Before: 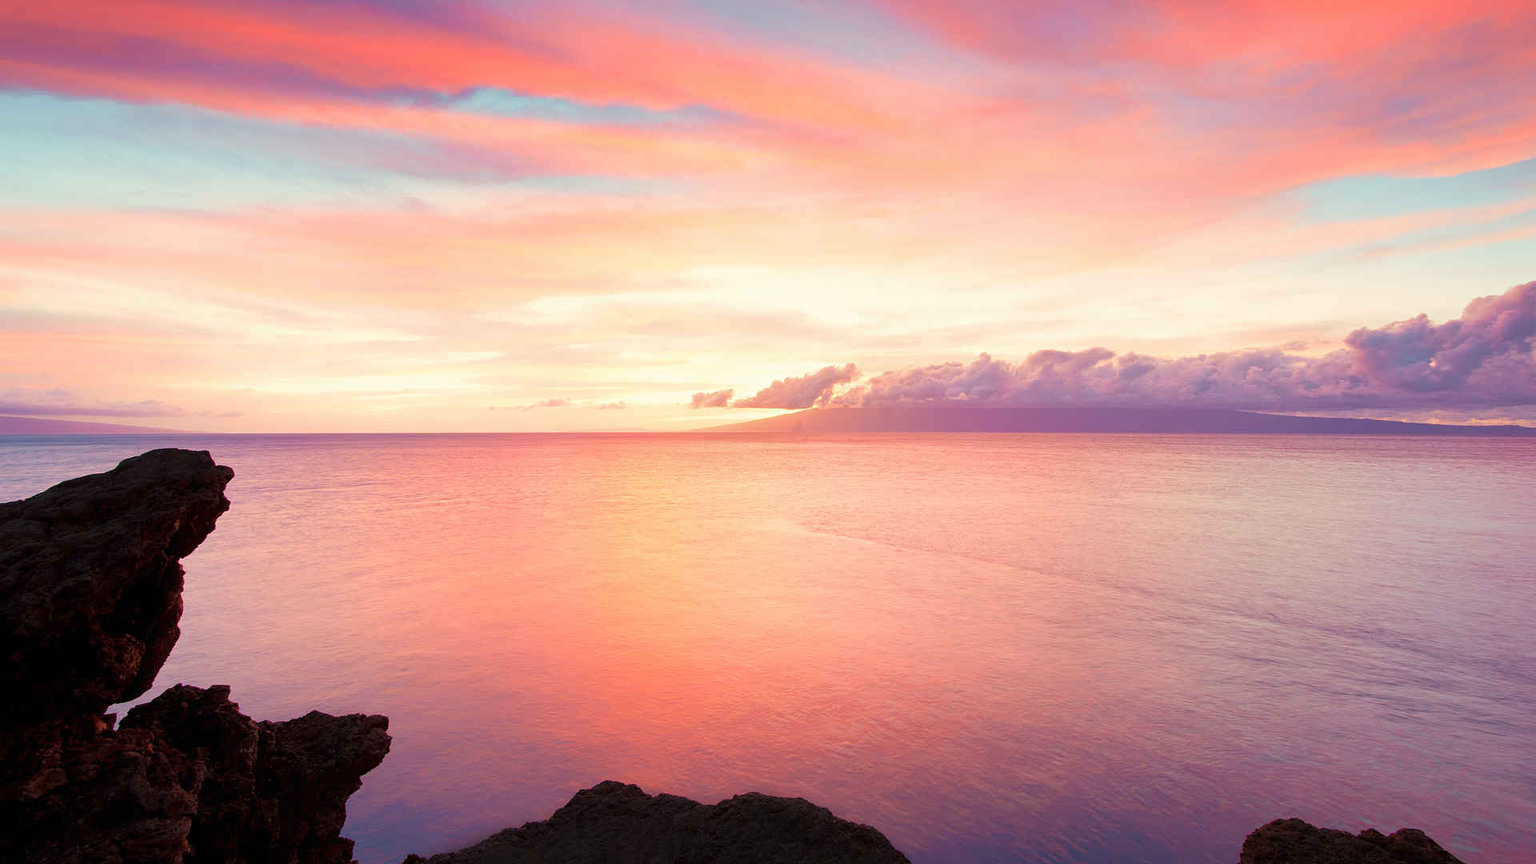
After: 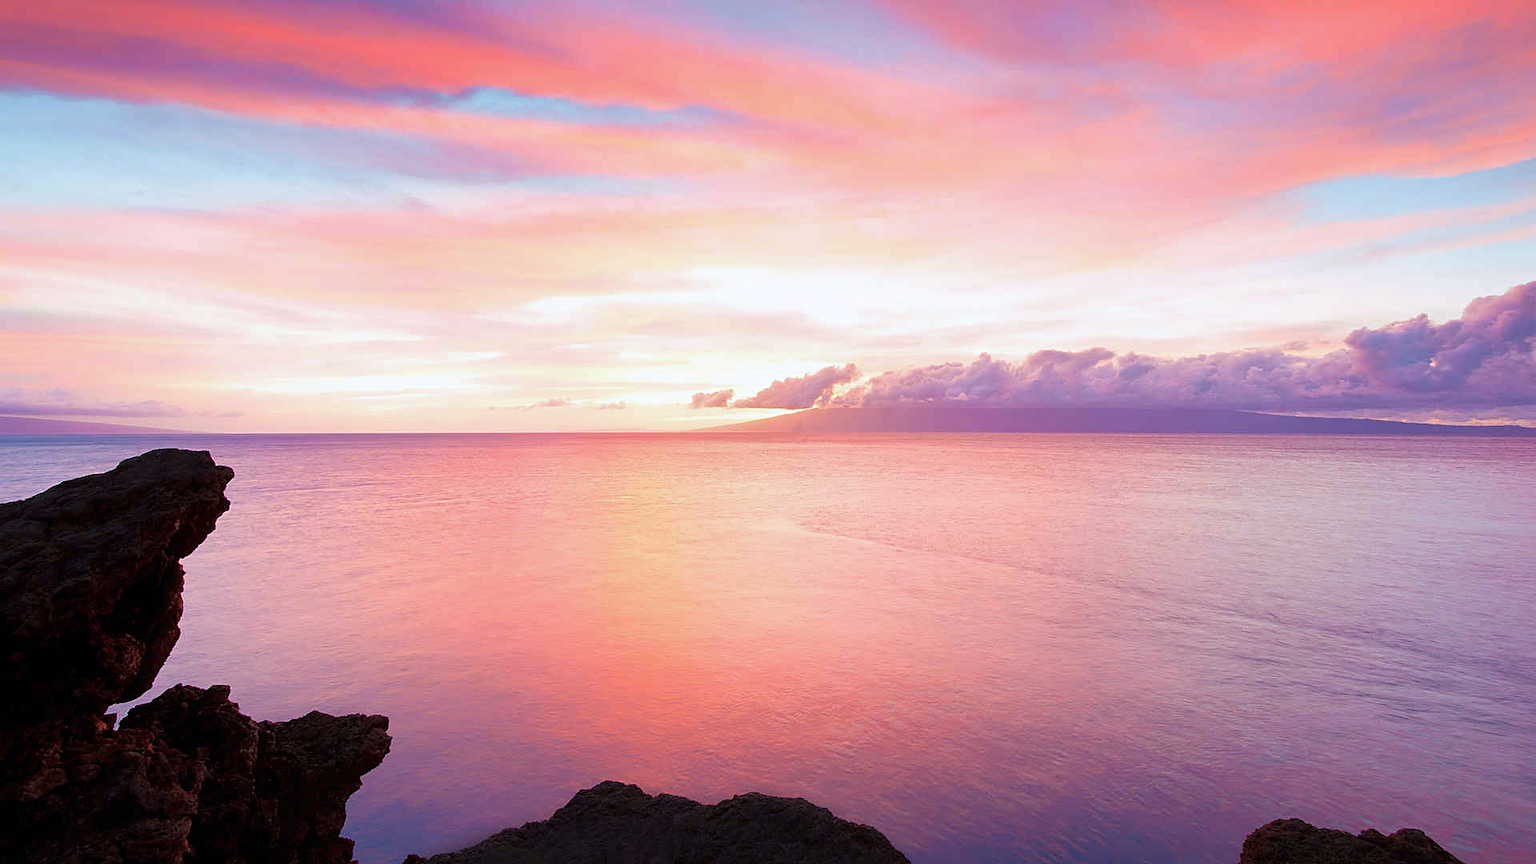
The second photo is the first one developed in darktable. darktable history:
sharpen: radius 1.864, amount 0.398, threshold 1.271
white balance: red 0.967, blue 1.119, emerald 0.756
